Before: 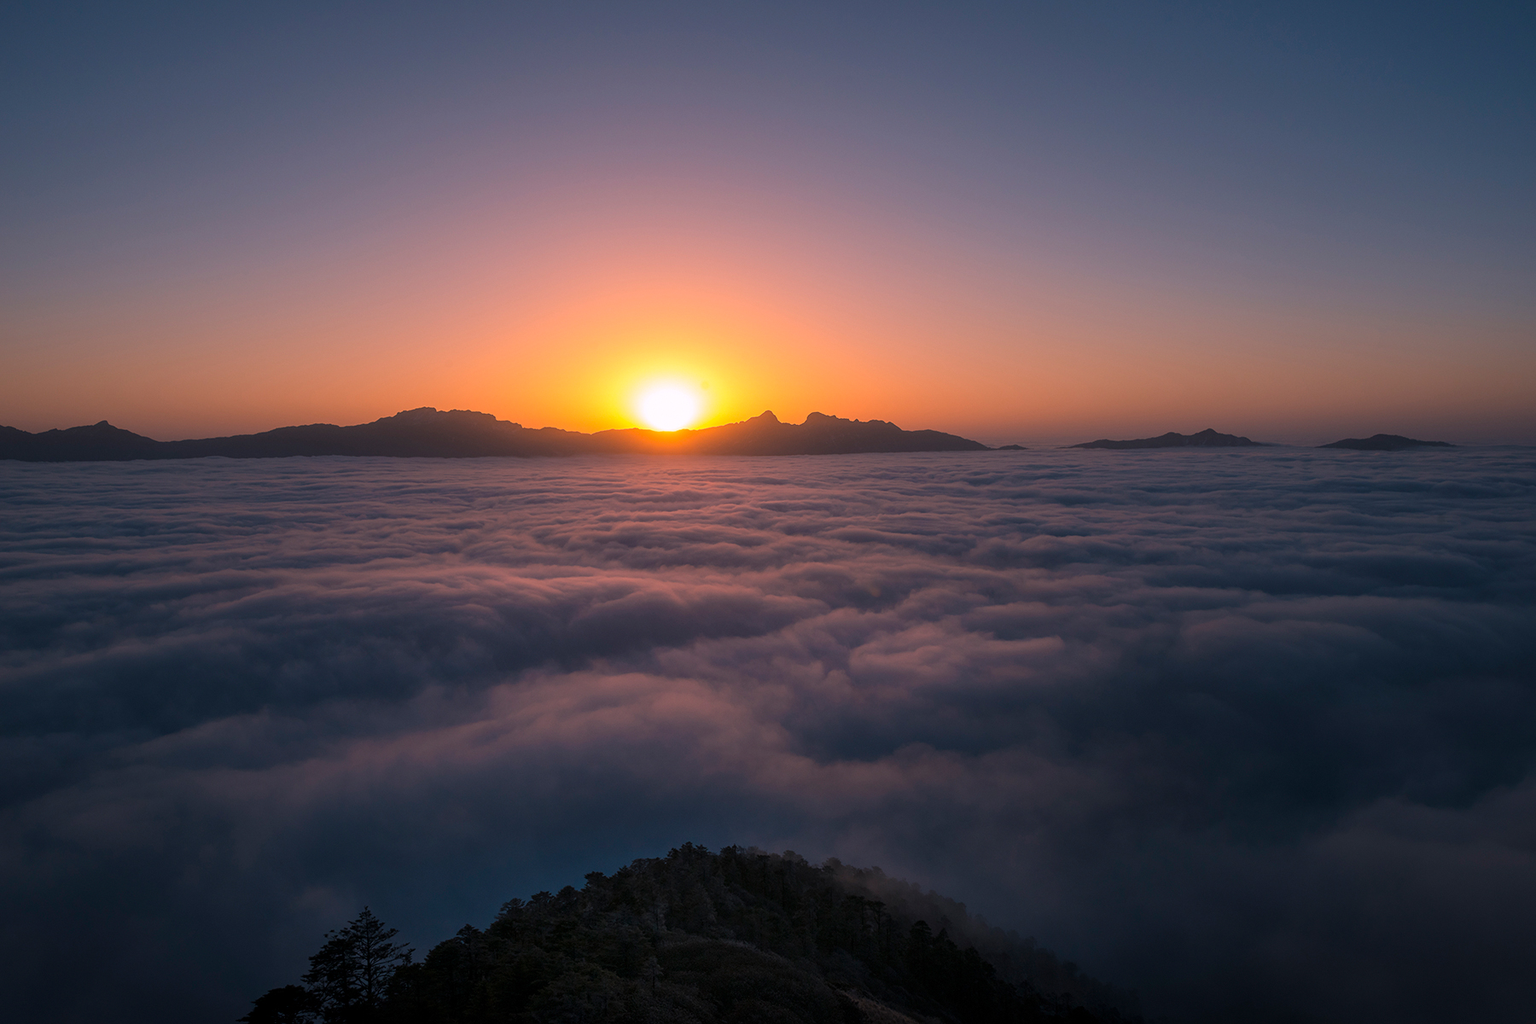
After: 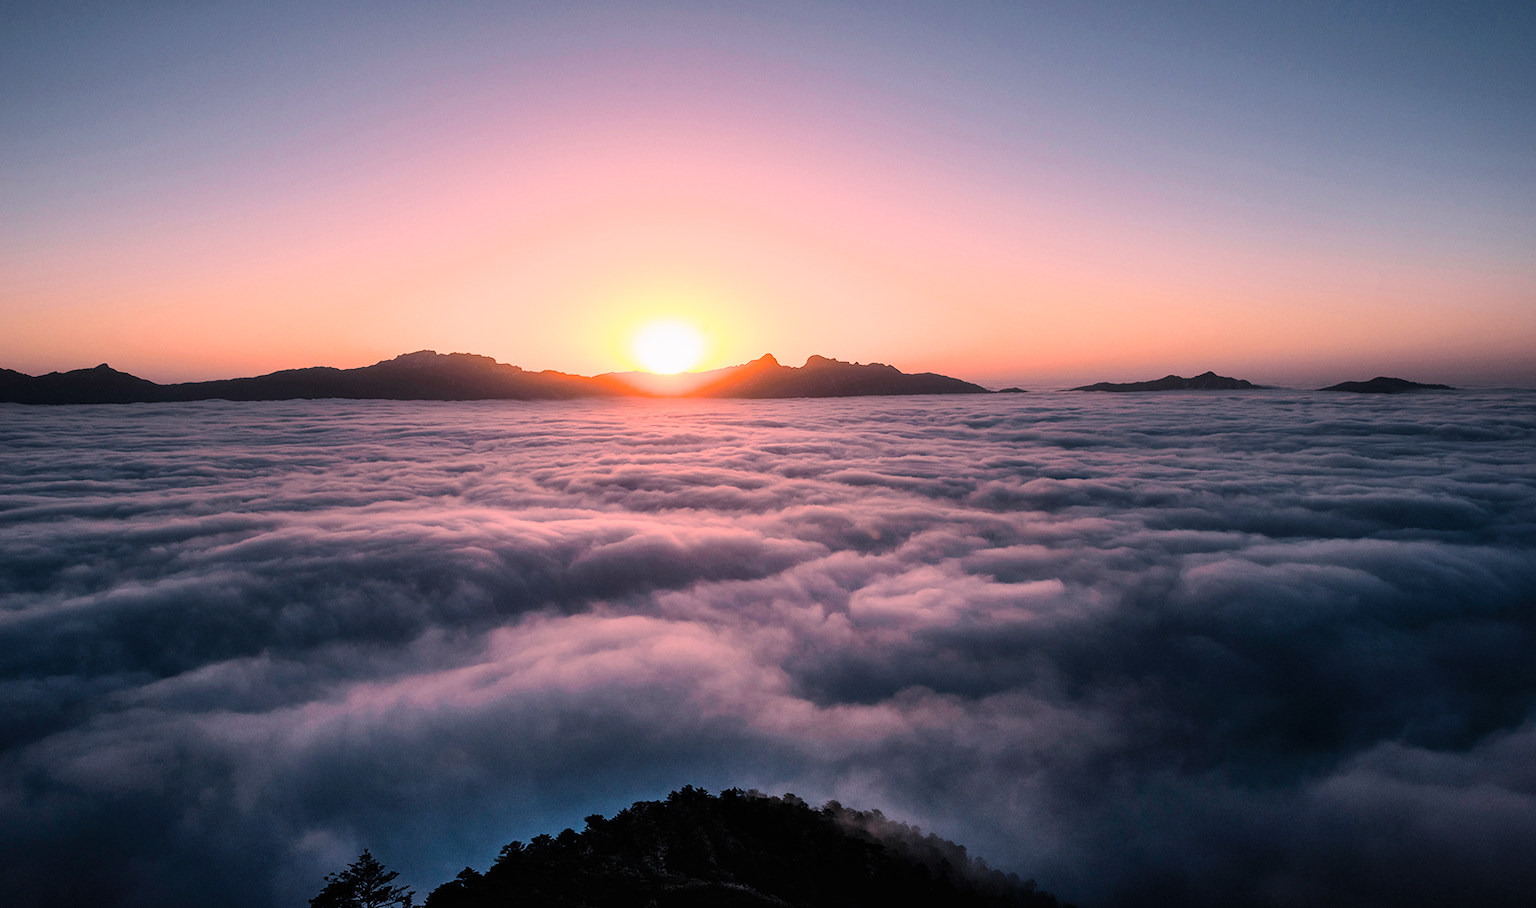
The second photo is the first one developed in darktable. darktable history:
crop and rotate: top 5.609%, bottom 5.609%
filmic rgb: black relative exposure -5 EV, hardness 2.88, contrast 1.3, highlights saturation mix -30%
exposure: black level correction 0.001, exposure 1.719 EV, compensate exposure bias true, compensate highlight preservation false
shadows and highlights: soften with gaussian
tone curve: curves: ch0 [(0, 0.003) (0.117, 0.101) (0.257, 0.246) (0.408, 0.432) (0.632, 0.716) (0.795, 0.884) (1, 1)]; ch1 [(0, 0) (0.227, 0.197) (0.405, 0.421) (0.501, 0.501) (0.522, 0.526) (0.546, 0.564) (0.589, 0.602) (0.696, 0.761) (0.976, 0.992)]; ch2 [(0, 0) (0.208, 0.176) (0.377, 0.38) (0.5, 0.5) (0.537, 0.534) (0.571, 0.577) (0.627, 0.64) (0.698, 0.76) (1, 1)], color space Lab, independent channels, preserve colors none
graduated density: rotation -0.352°, offset 57.64
